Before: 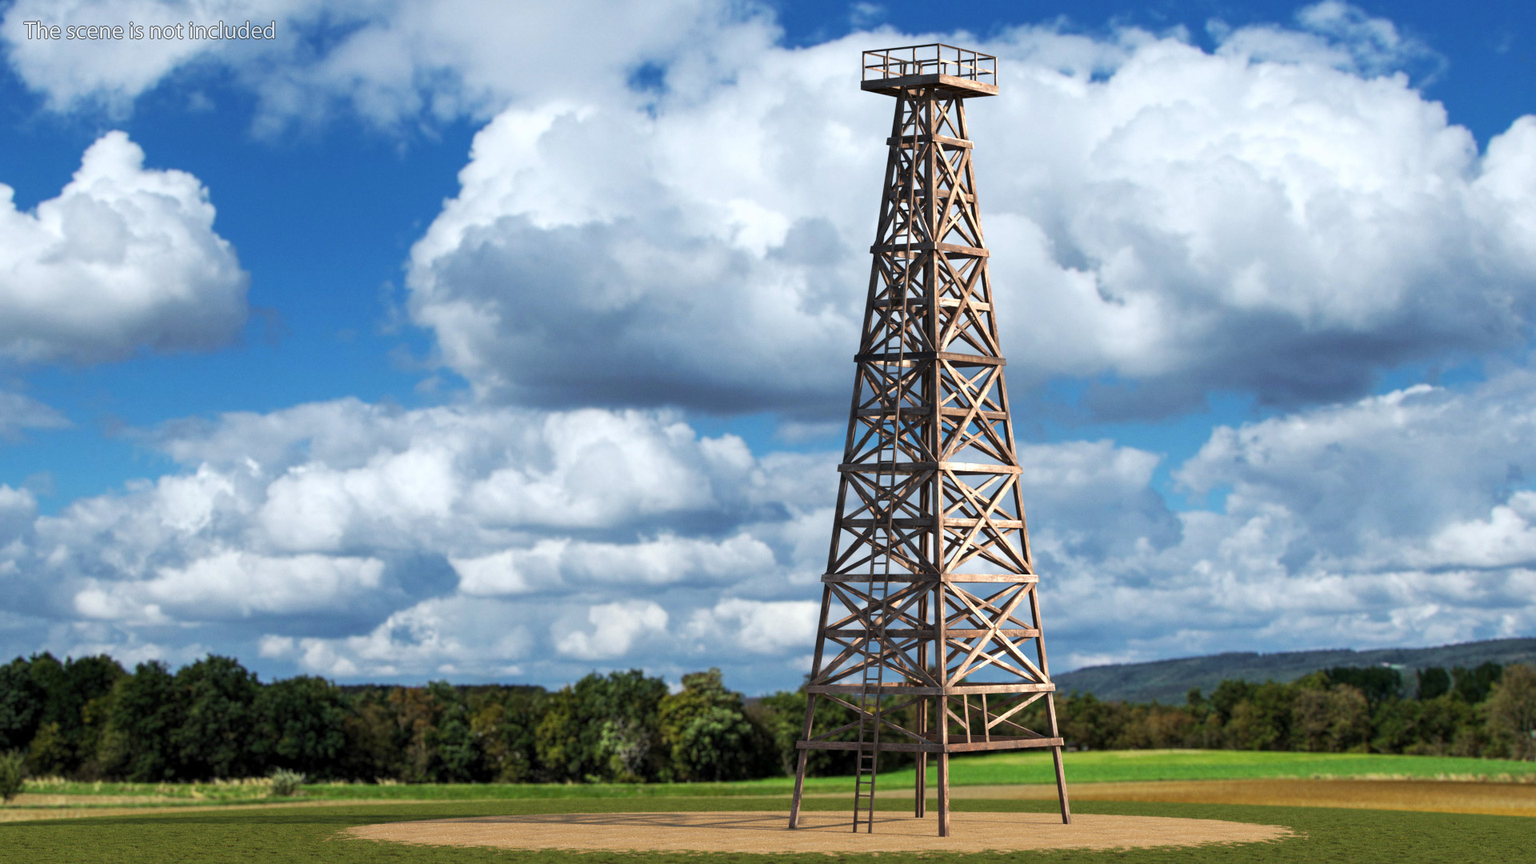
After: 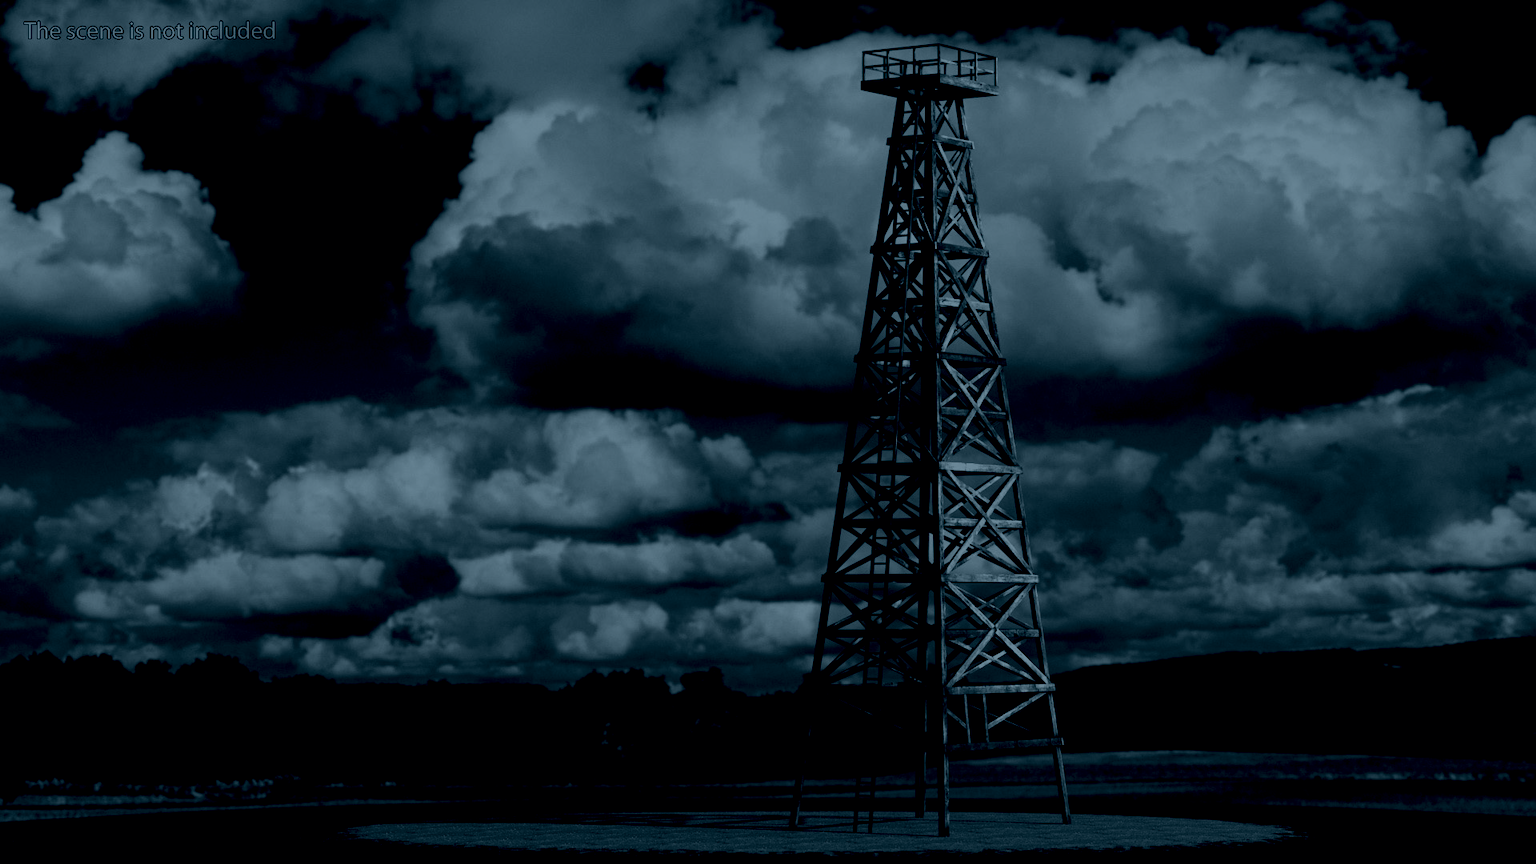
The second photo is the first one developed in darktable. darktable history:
colorize: hue 194.4°, saturation 29%, source mix 61.75%, lightness 3.98%, version 1
color contrast: green-magenta contrast 0.8, blue-yellow contrast 1.1, unbound 0
levels: levels [0.514, 0.759, 1]
